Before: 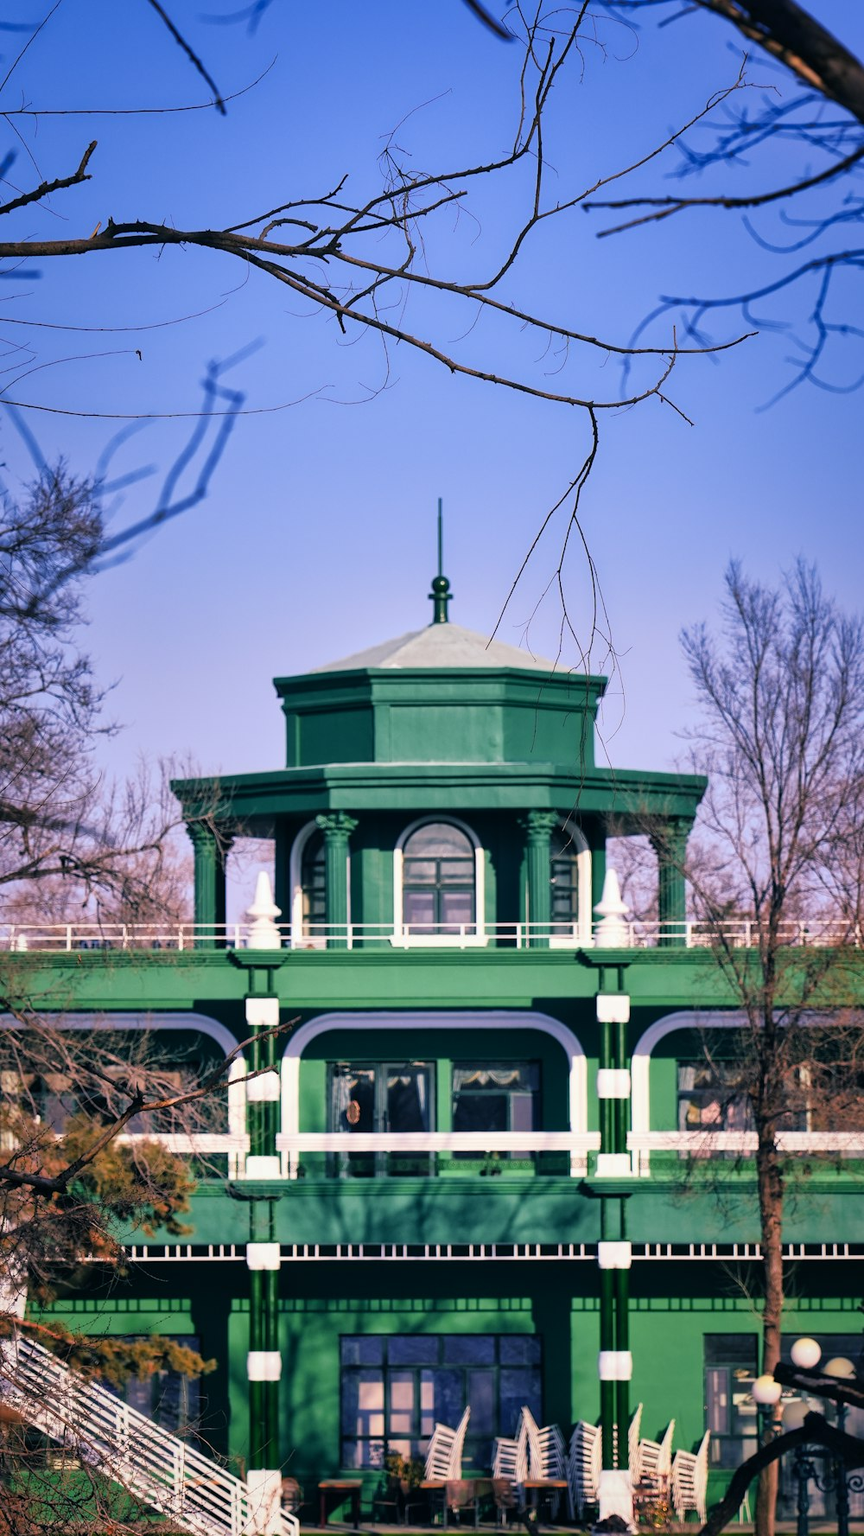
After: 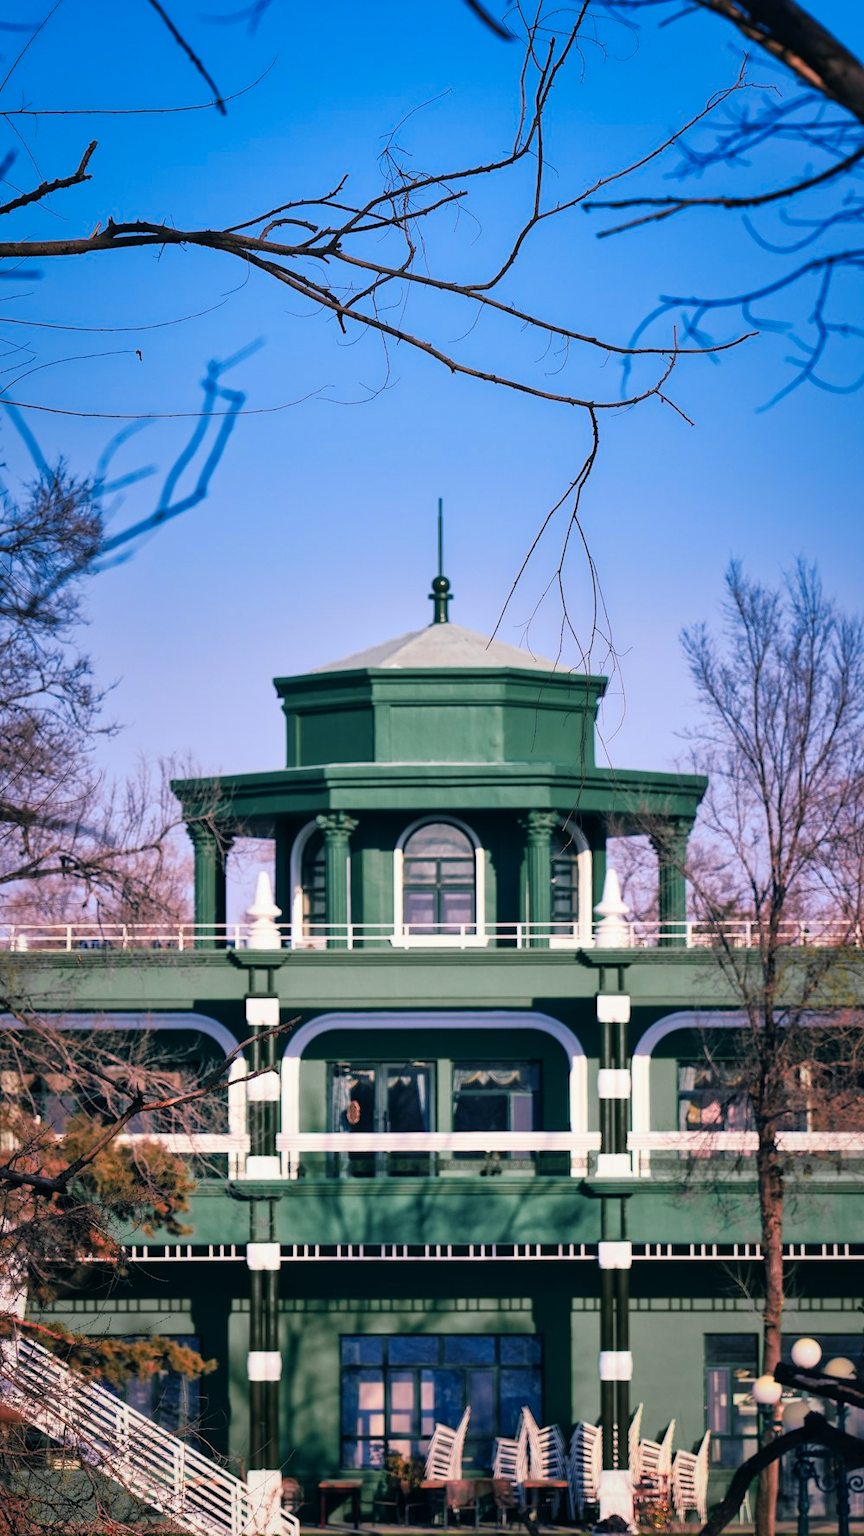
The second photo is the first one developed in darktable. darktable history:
contrast brightness saturation: saturation -0.05
color zones: curves: ch1 [(0.29, 0.492) (0.373, 0.185) (0.509, 0.481)]; ch2 [(0.25, 0.462) (0.749, 0.457)], mix 40.67%
